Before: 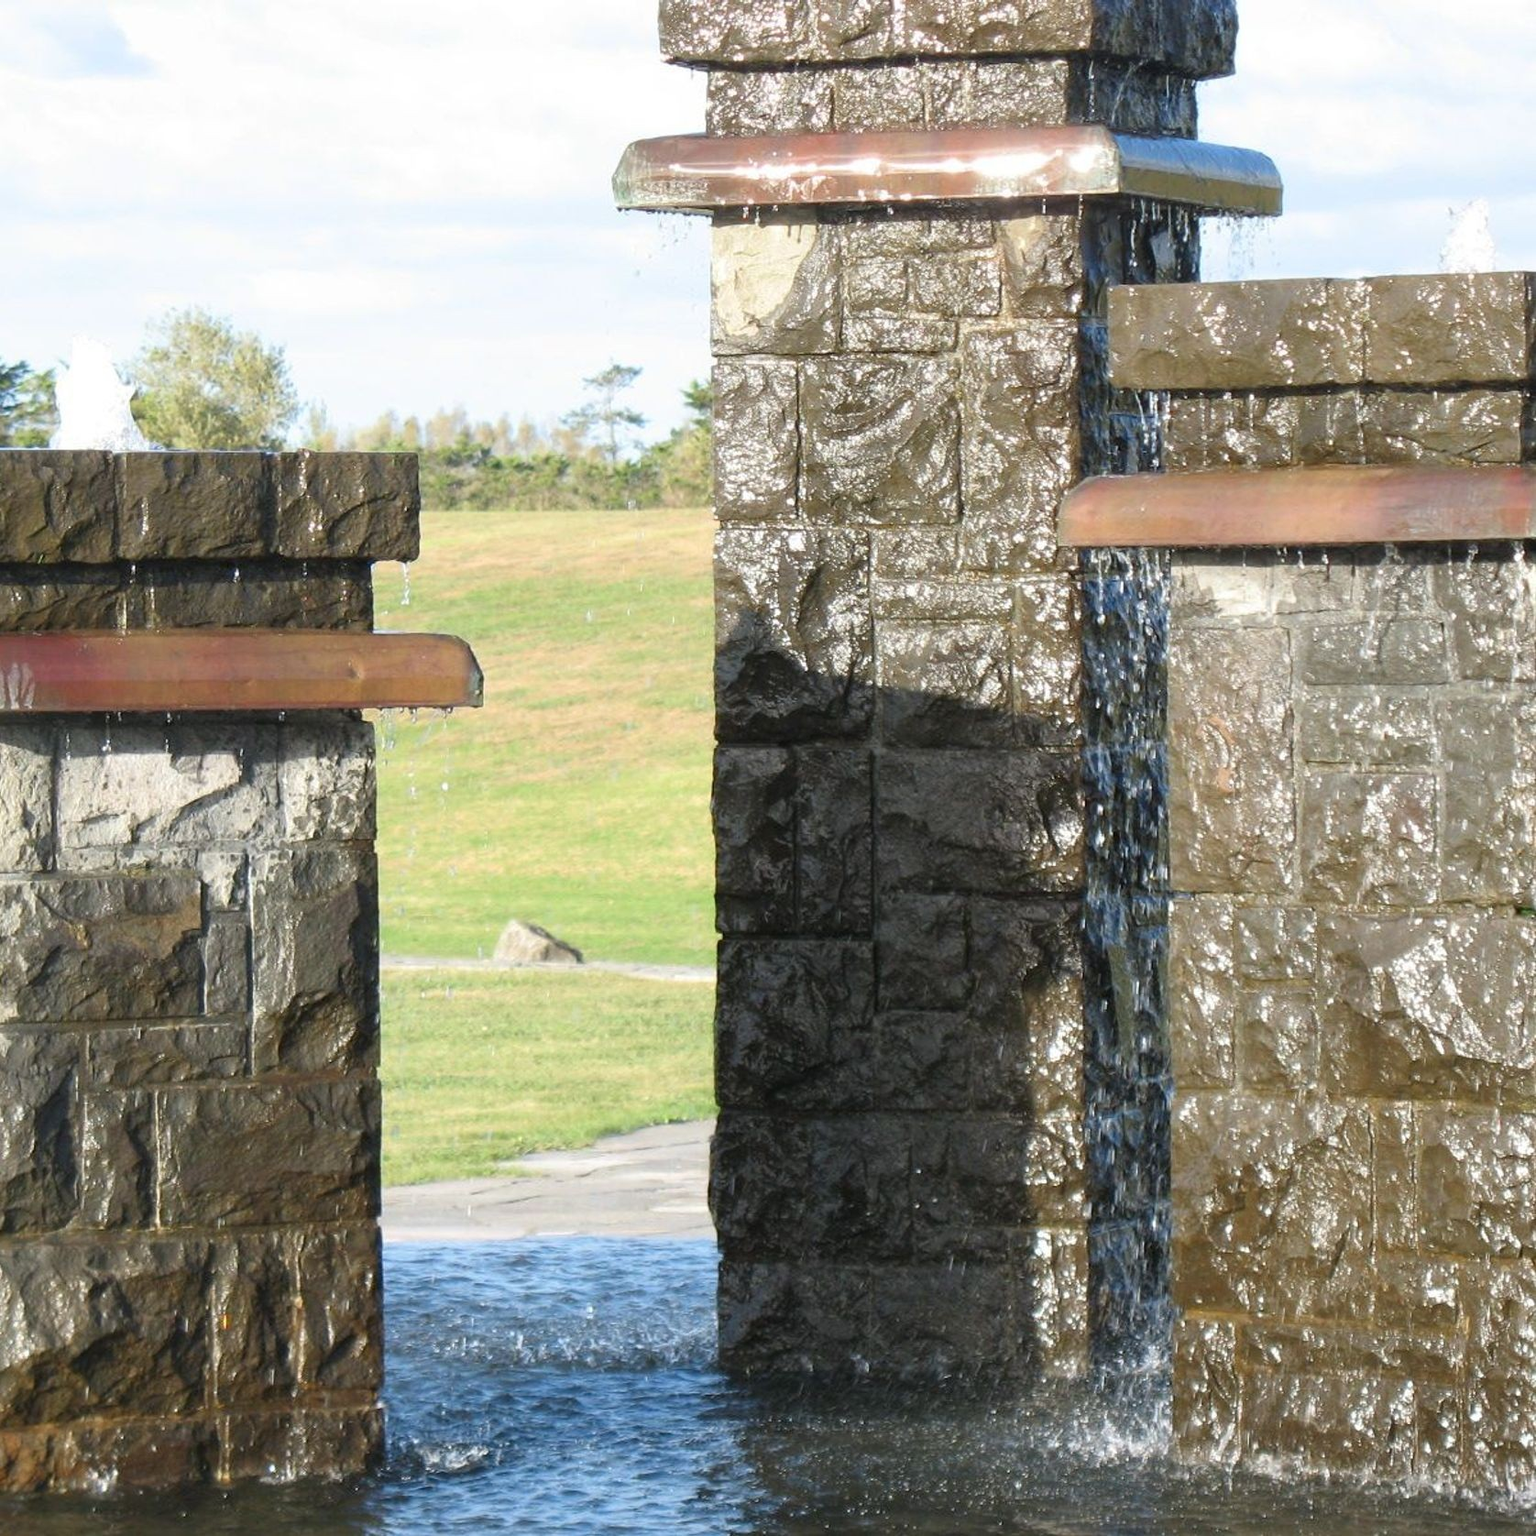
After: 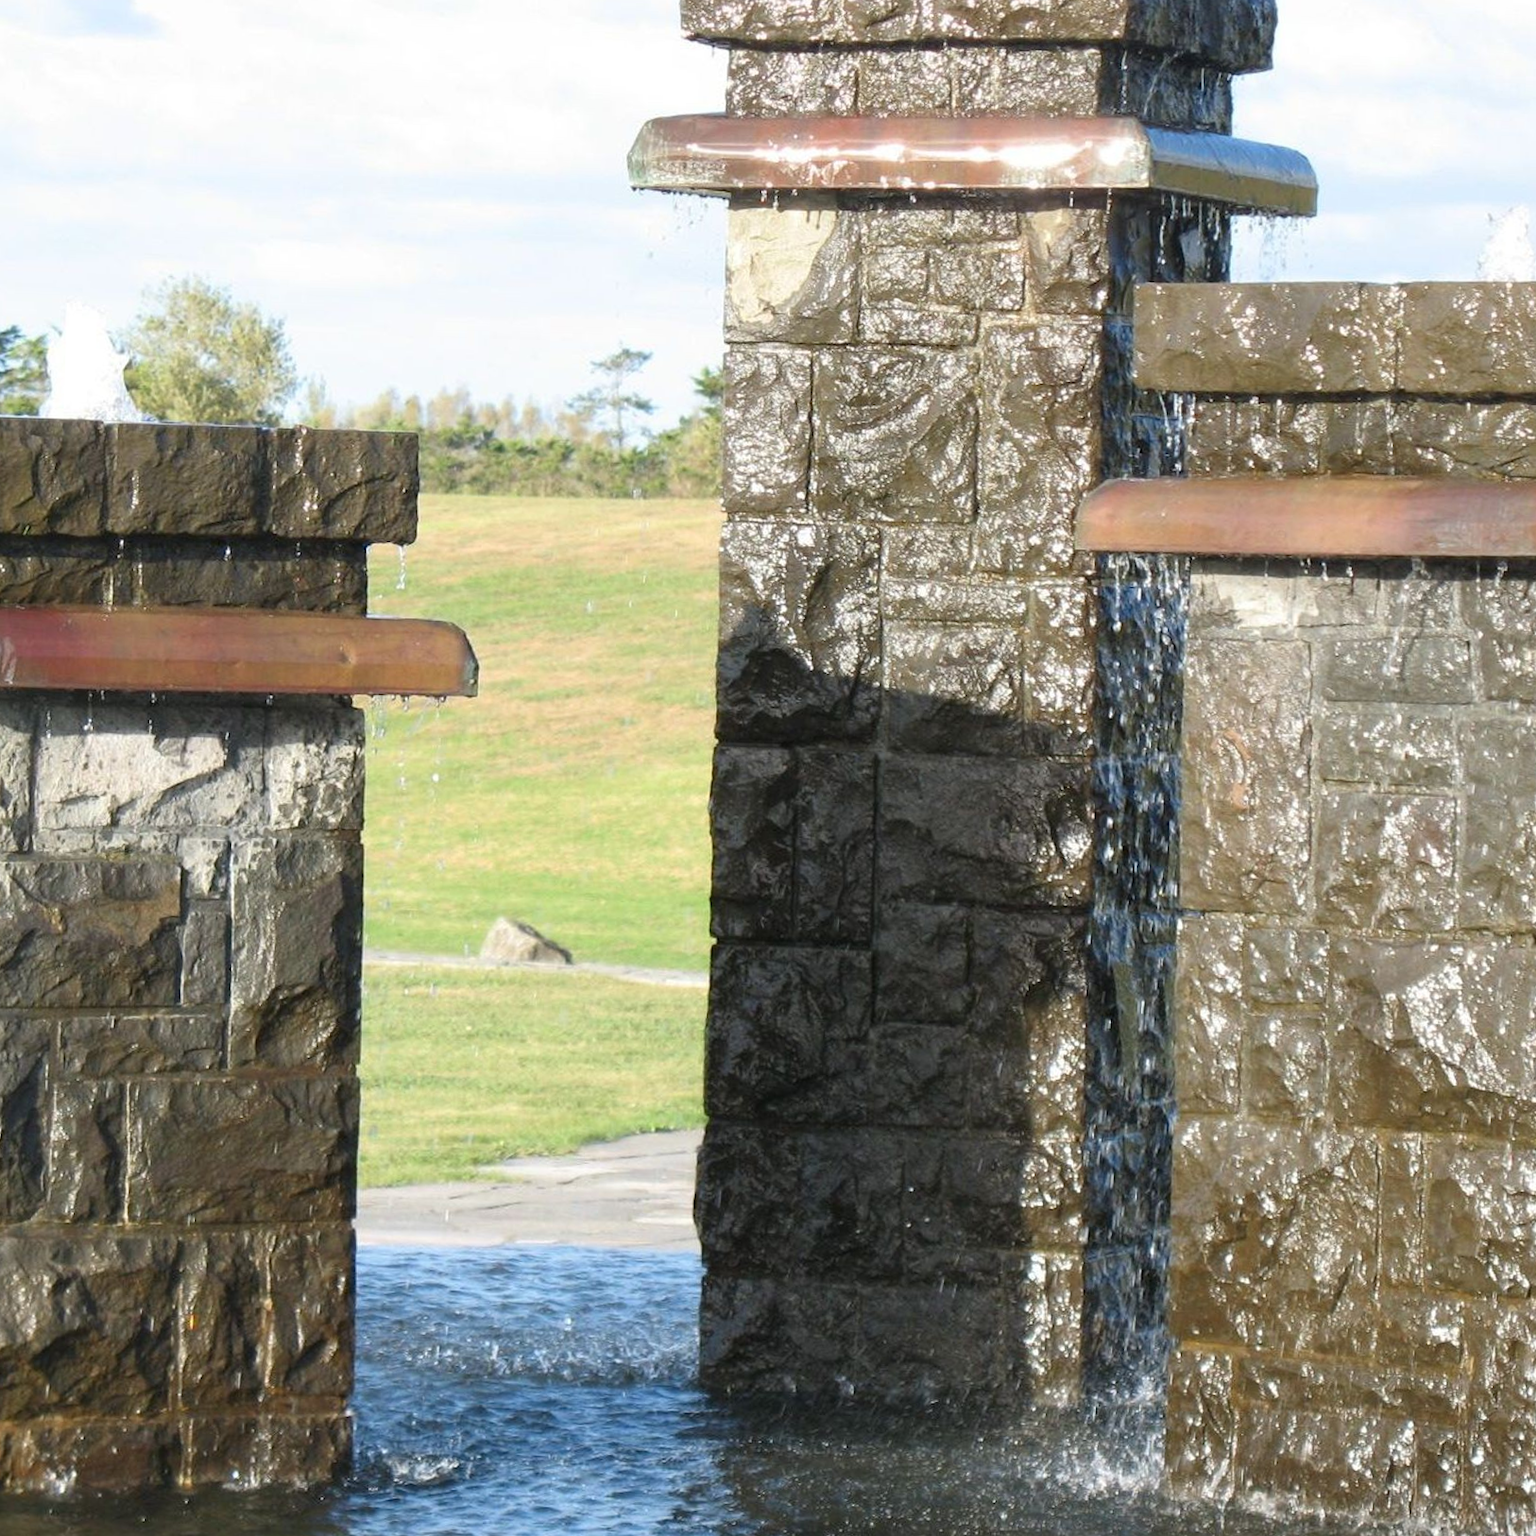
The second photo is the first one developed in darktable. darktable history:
crop and rotate: angle -1.79°
